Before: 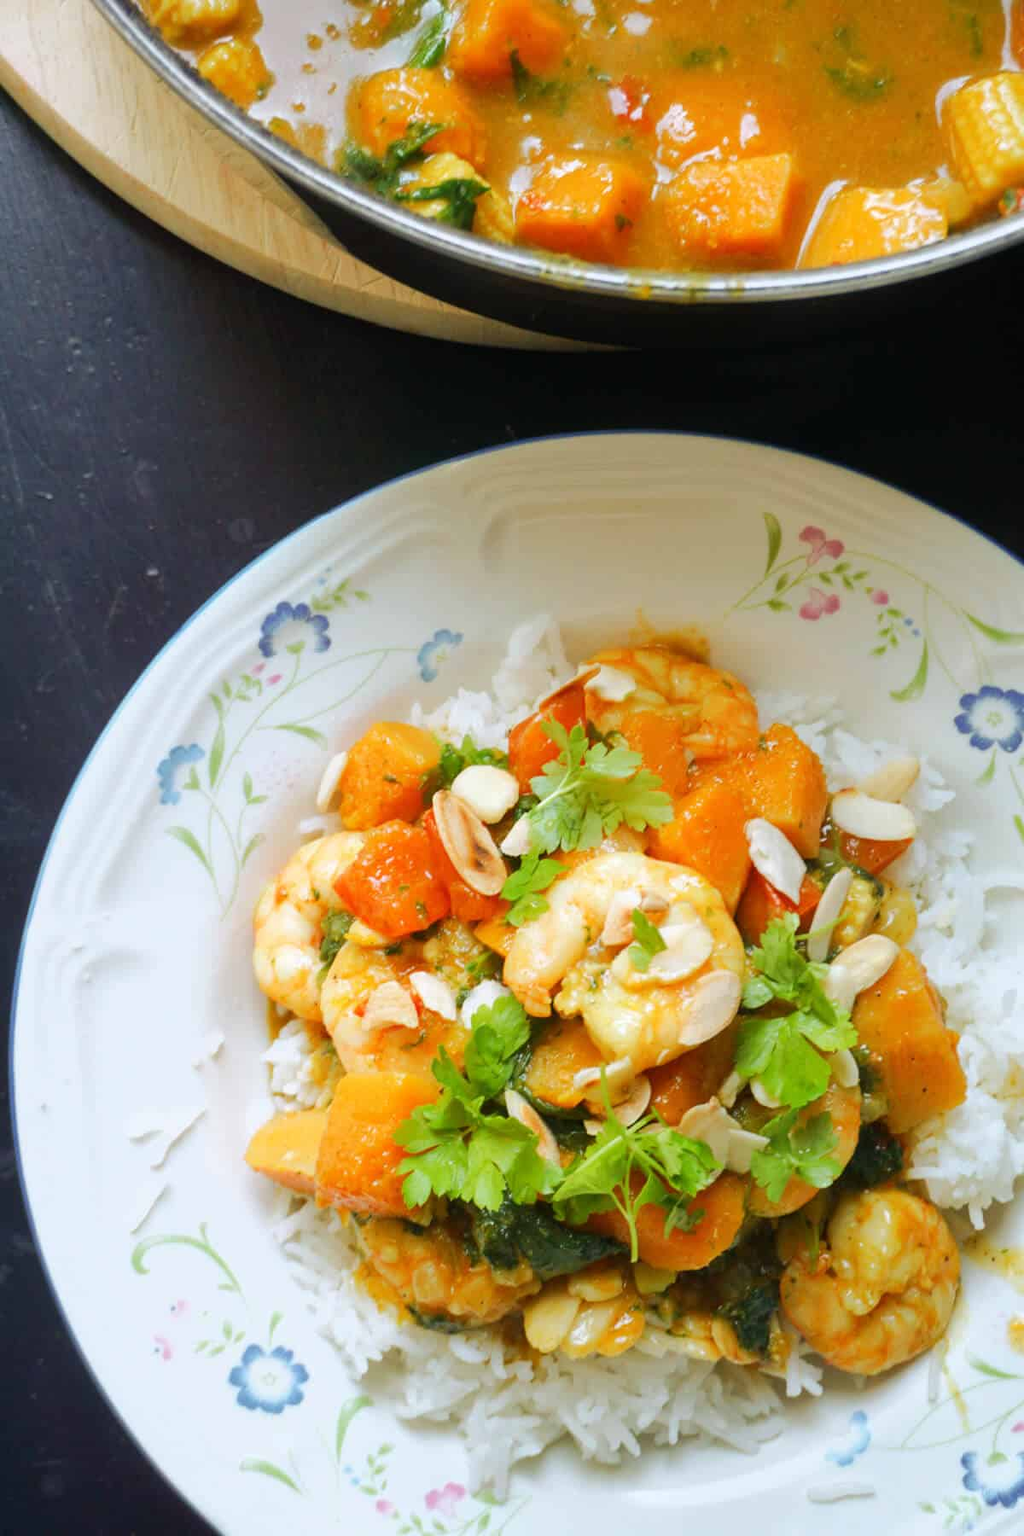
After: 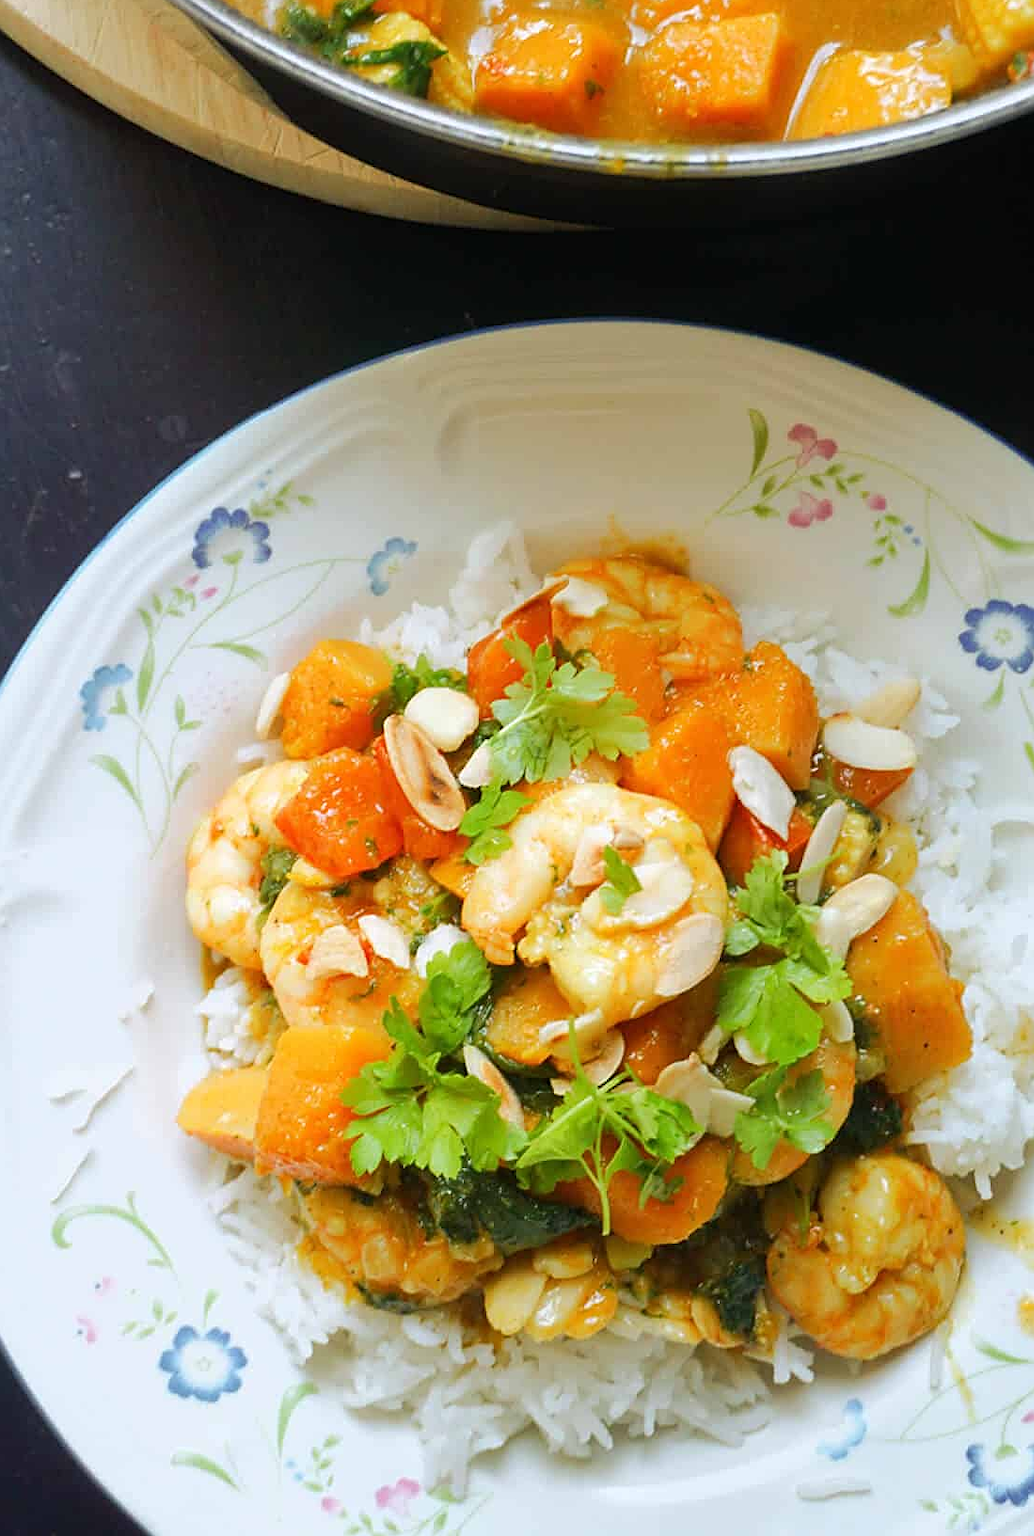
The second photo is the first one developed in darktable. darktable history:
sharpen: on, module defaults
crop and rotate: left 8.262%, top 9.226%
